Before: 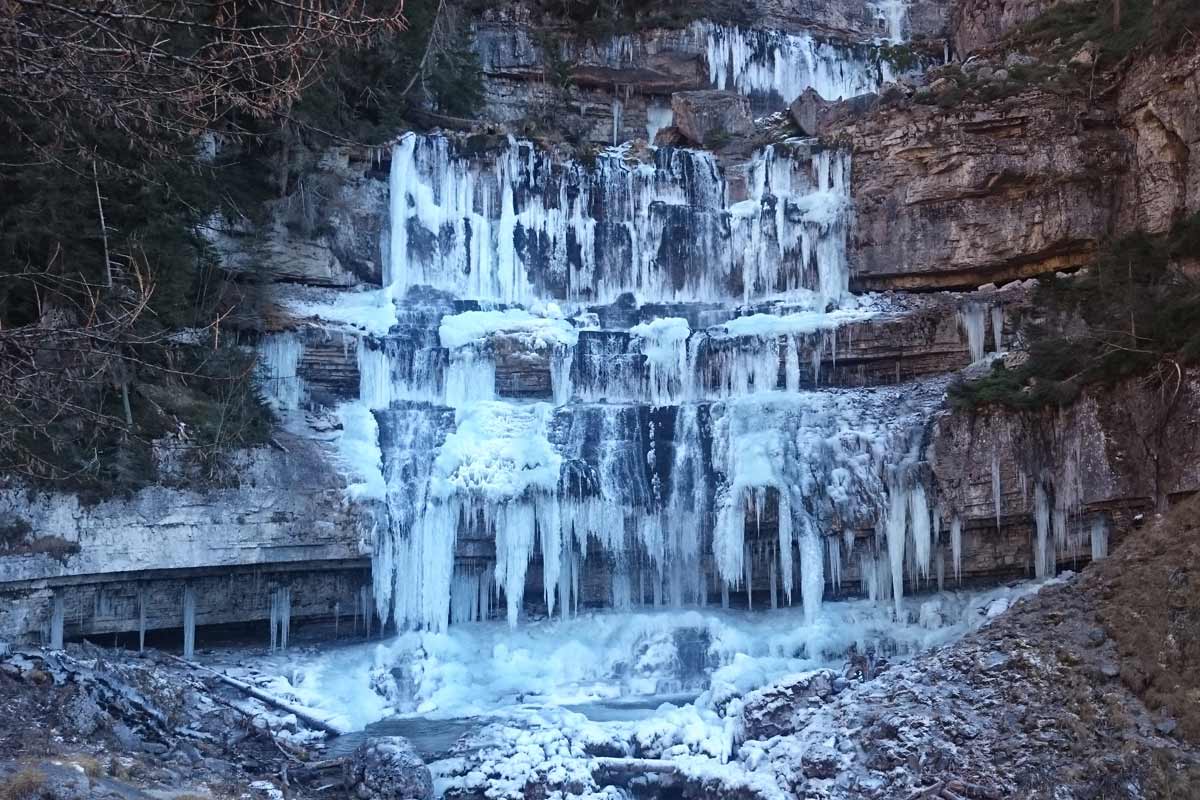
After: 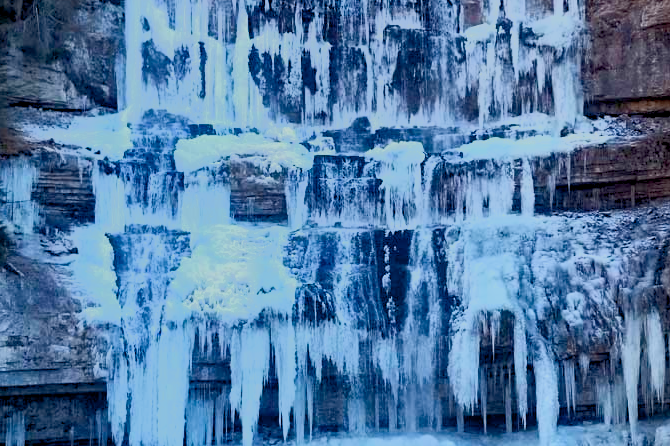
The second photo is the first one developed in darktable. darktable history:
color balance rgb: perceptual saturation grading › global saturation 35%, perceptual saturation grading › highlights -30%, perceptual saturation grading › shadows 35%, perceptual brilliance grading › global brilliance 3%, perceptual brilliance grading › highlights -3%, perceptual brilliance grading › shadows 3%
crop and rotate: left 22.13%, top 22.054%, right 22.026%, bottom 22.102%
tone equalizer: -7 EV -0.63 EV, -6 EV 1 EV, -5 EV -0.45 EV, -4 EV 0.43 EV, -3 EV 0.41 EV, -2 EV 0.15 EV, -1 EV -0.15 EV, +0 EV -0.39 EV, smoothing diameter 25%, edges refinement/feathering 10, preserve details guided filter
exposure: black level correction 0.009, exposure -0.159 EV, compensate highlight preservation false
